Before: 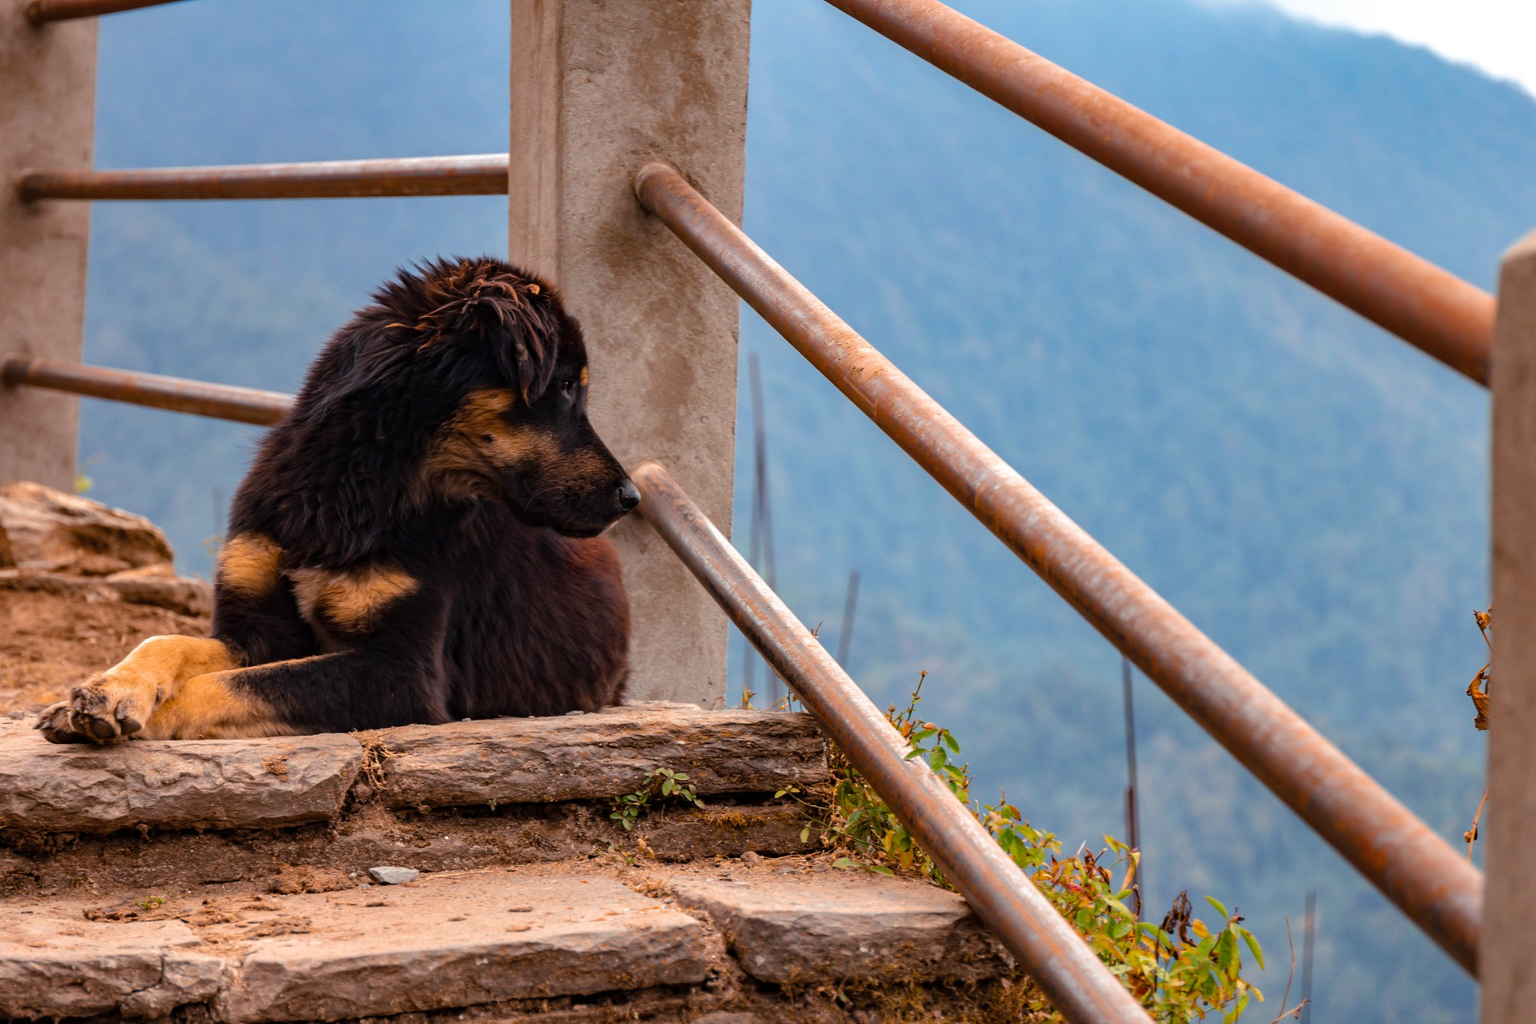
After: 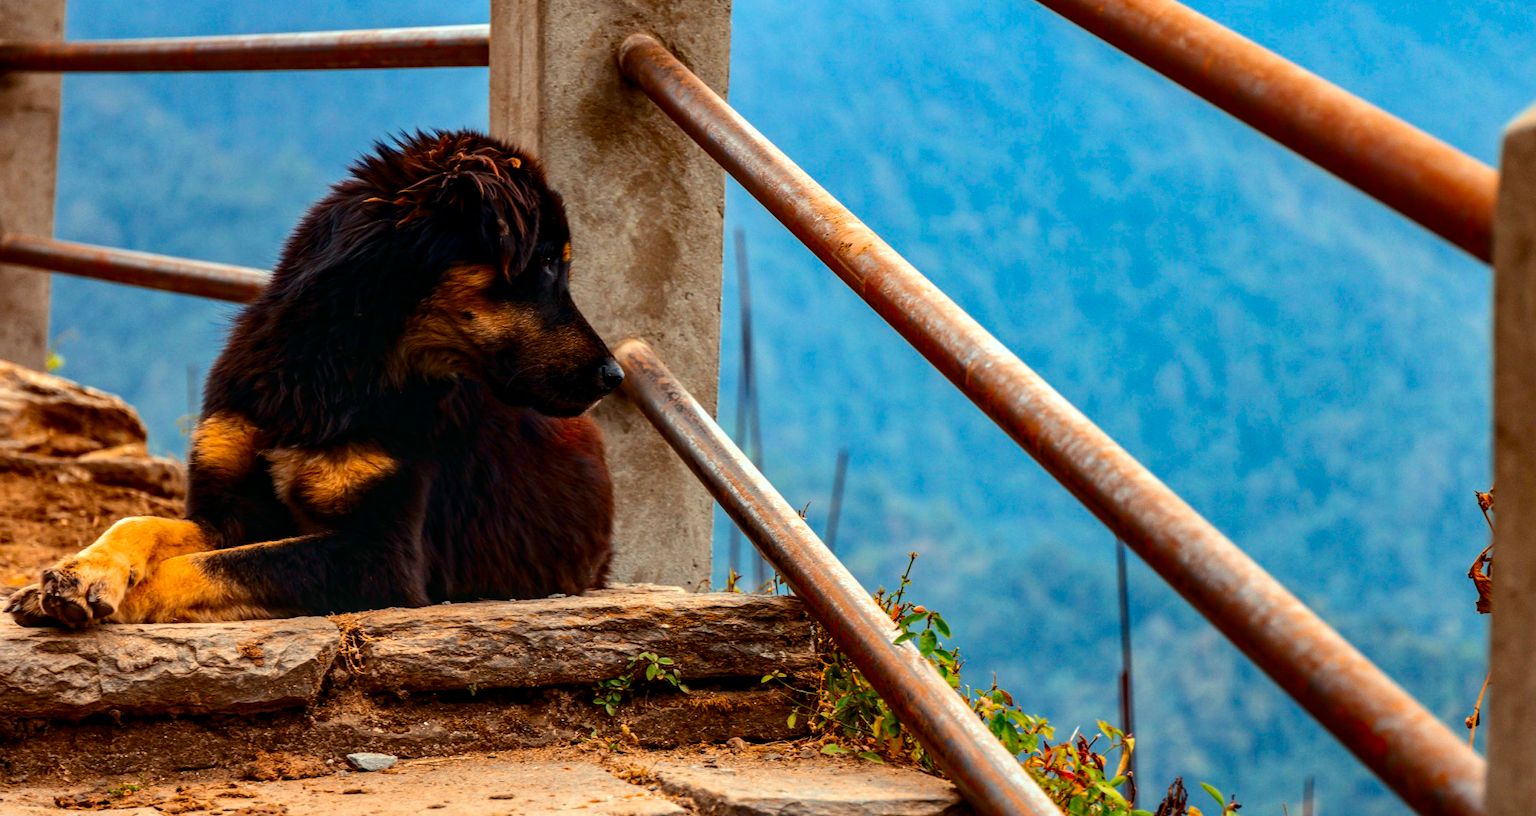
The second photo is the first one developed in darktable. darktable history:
contrast brightness saturation: contrast 0.197, brightness -0.101, saturation 0.099
local contrast: on, module defaults
color correction: highlights a* -7.43, highlights b* 1.26, shadows a* -3.2, saturation 1.42
crop and rotate: left 1.954%, top 12.678%, right 0.171%, bottom 9.29%
